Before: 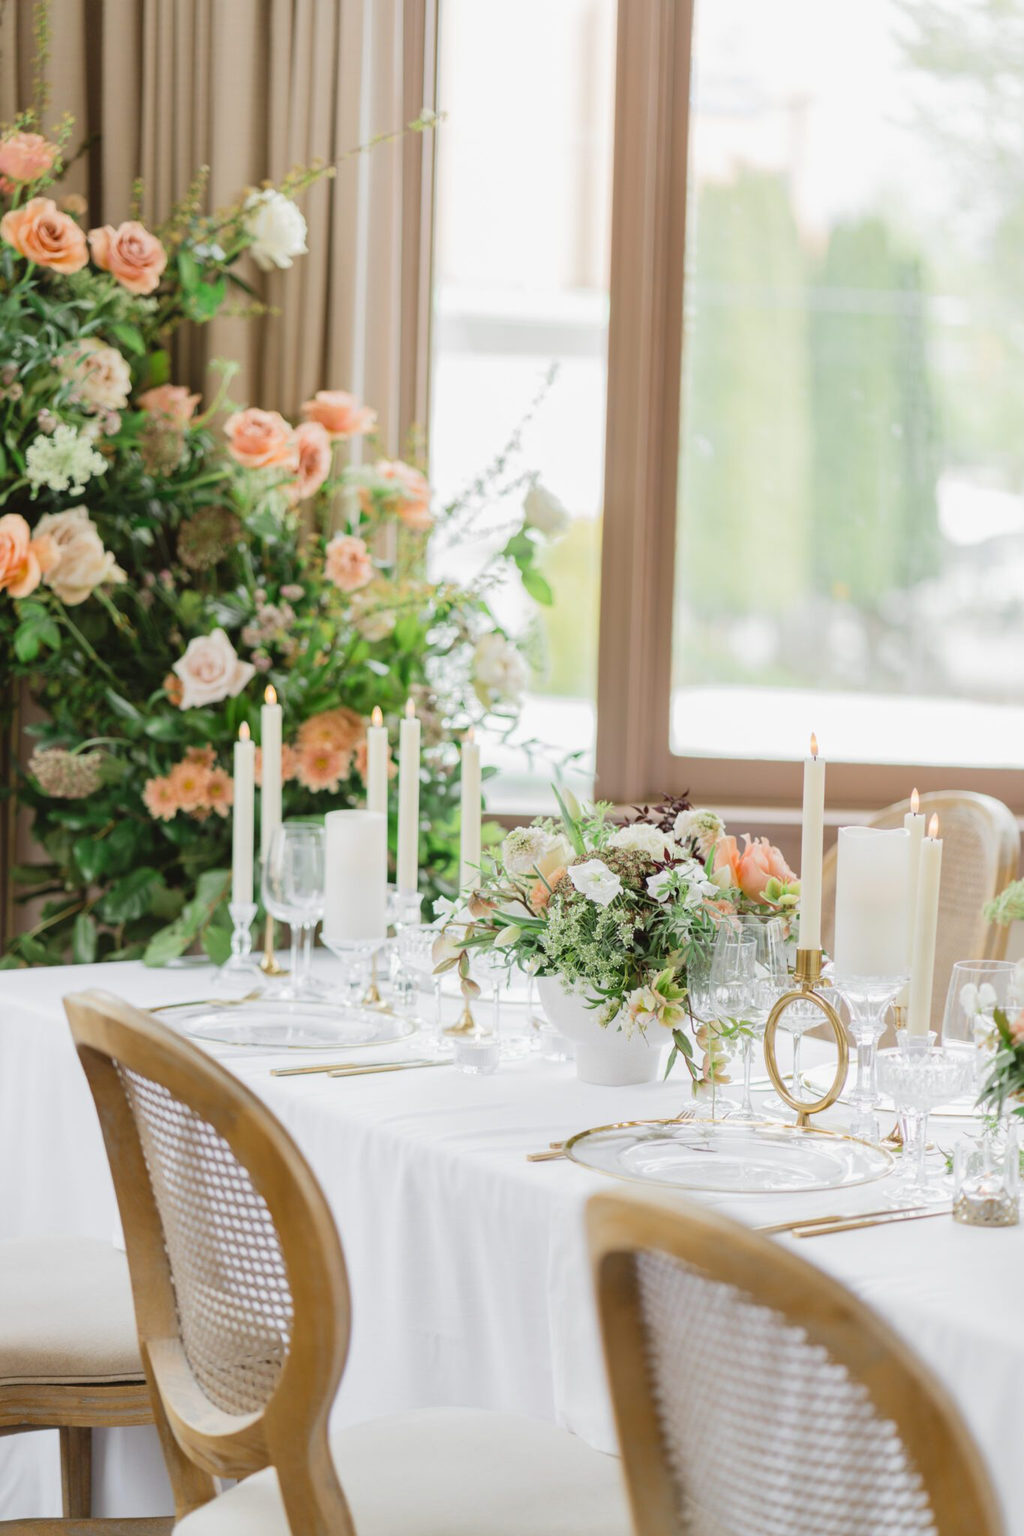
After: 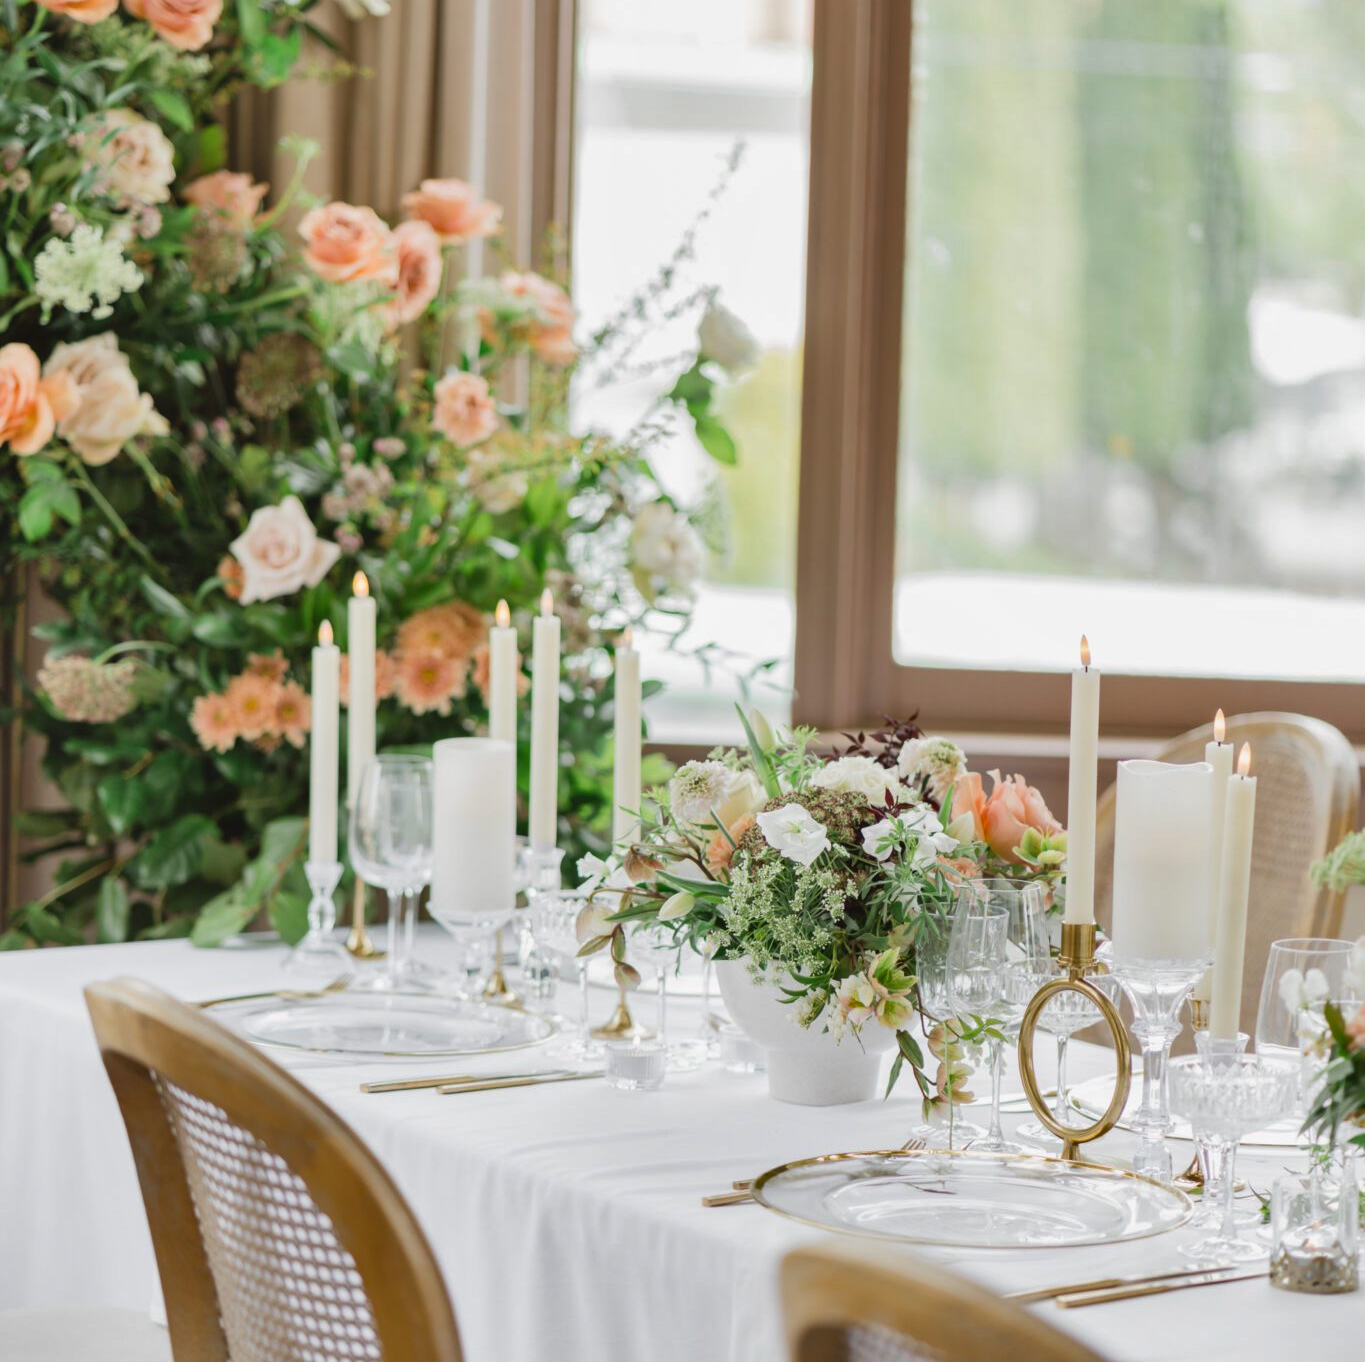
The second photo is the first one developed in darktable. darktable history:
shadows and highlights: shadows 60, soften with gaussian
crop: top 16.727%, bottom 16.727%
